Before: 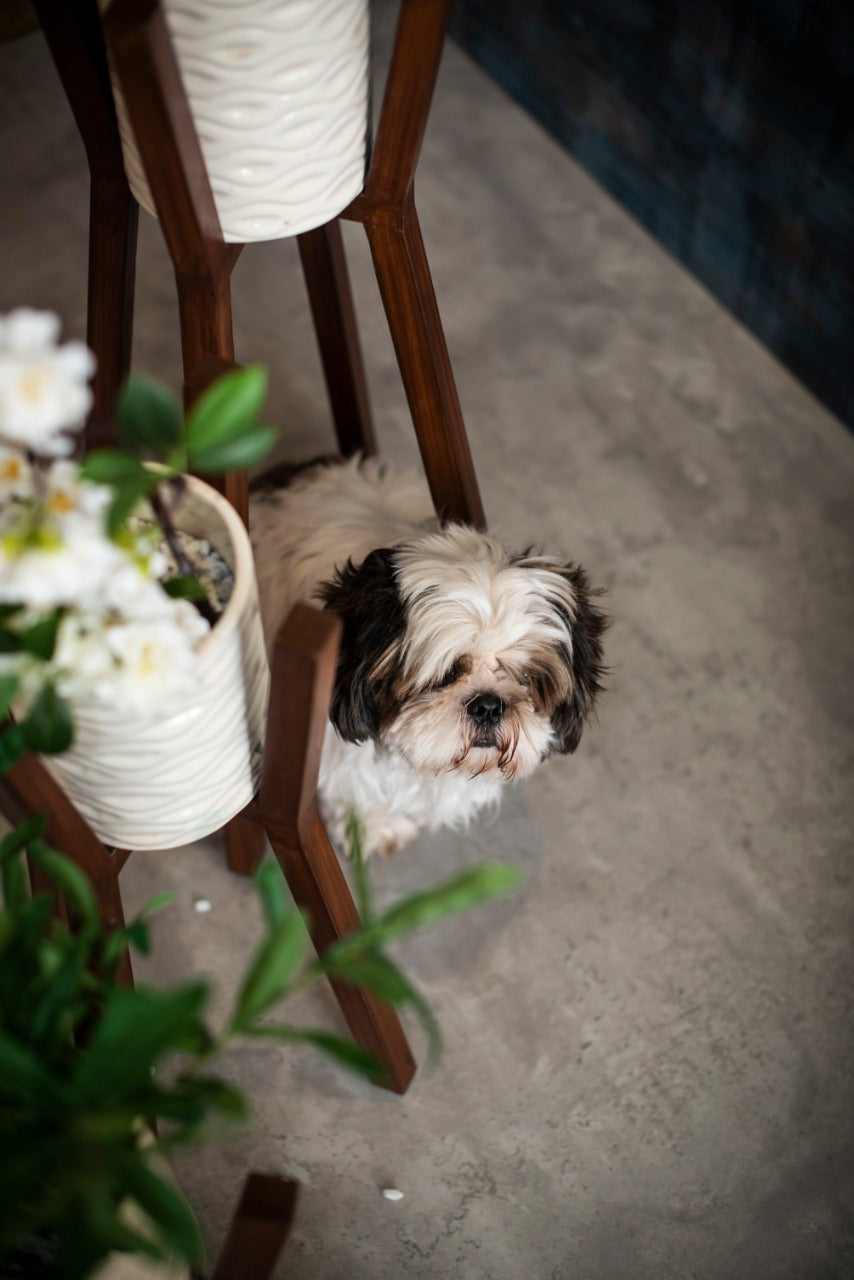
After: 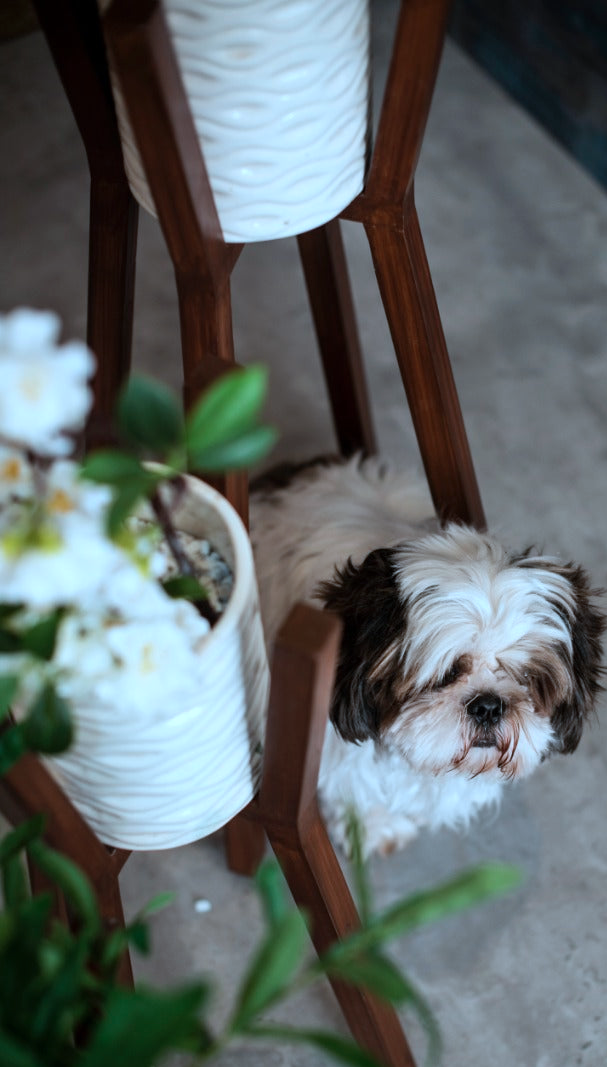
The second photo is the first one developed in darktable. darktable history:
color correction: highlights a* -9.35, highlights b* -23.15
crop: right 28.885%, bottom 16.626%
